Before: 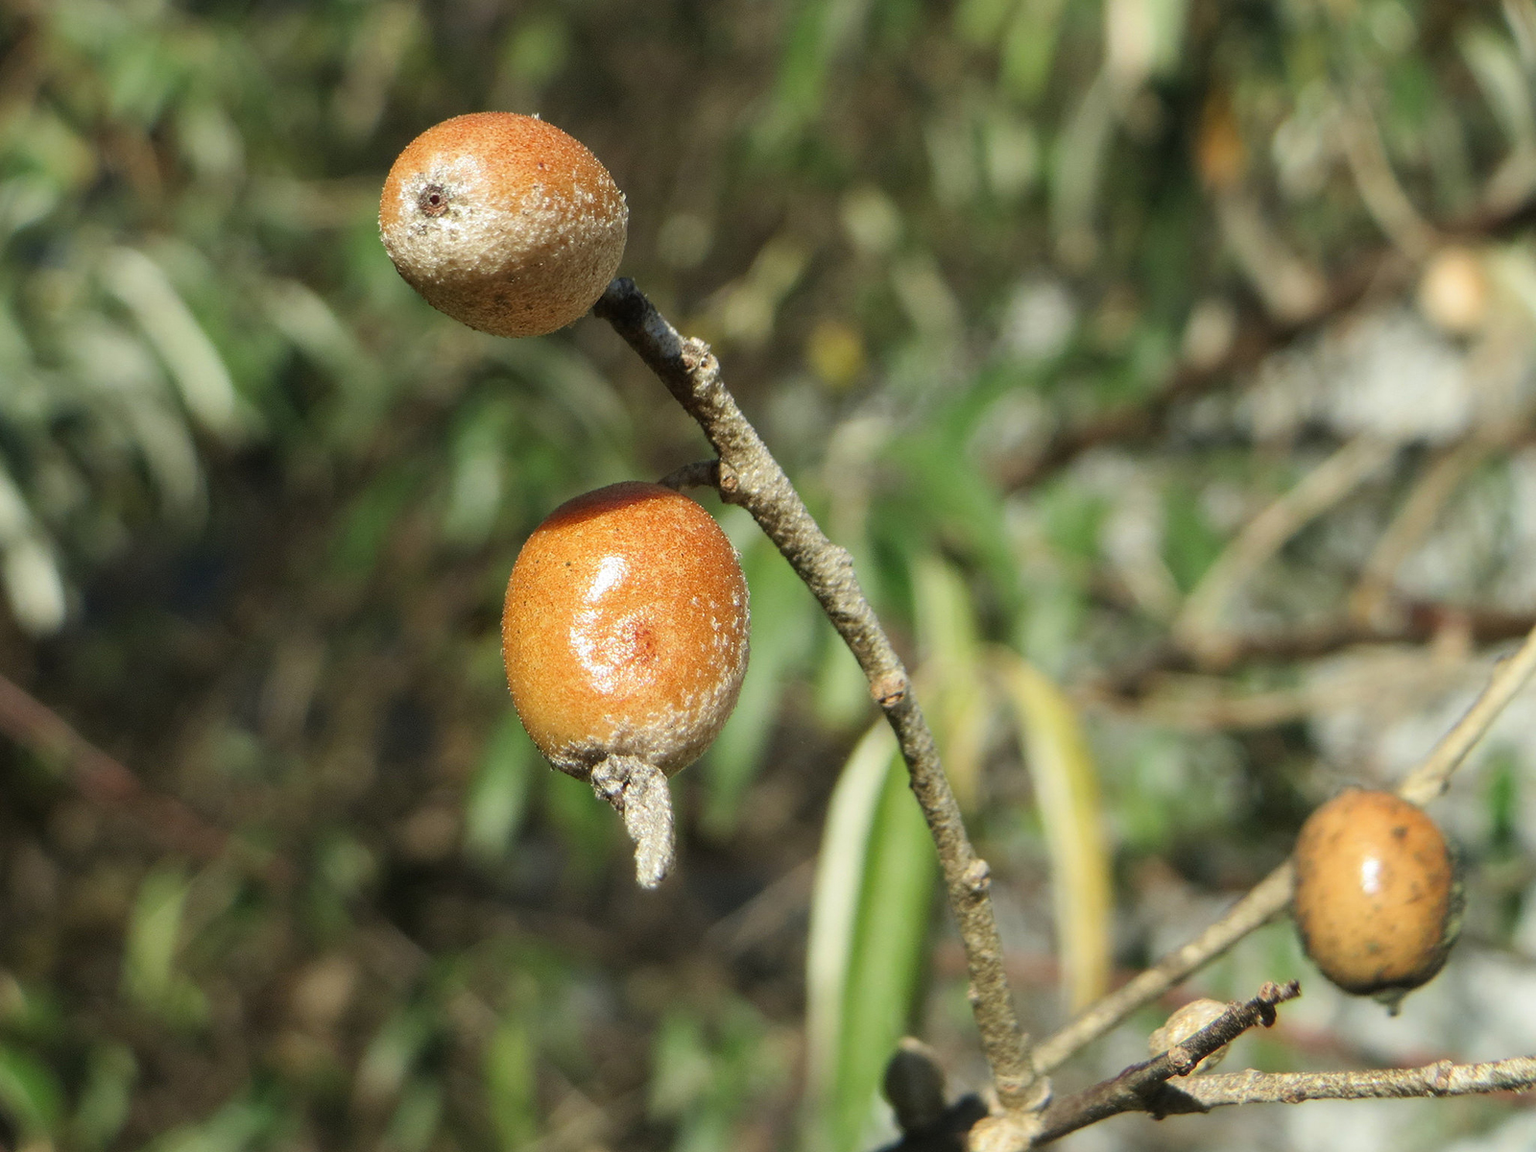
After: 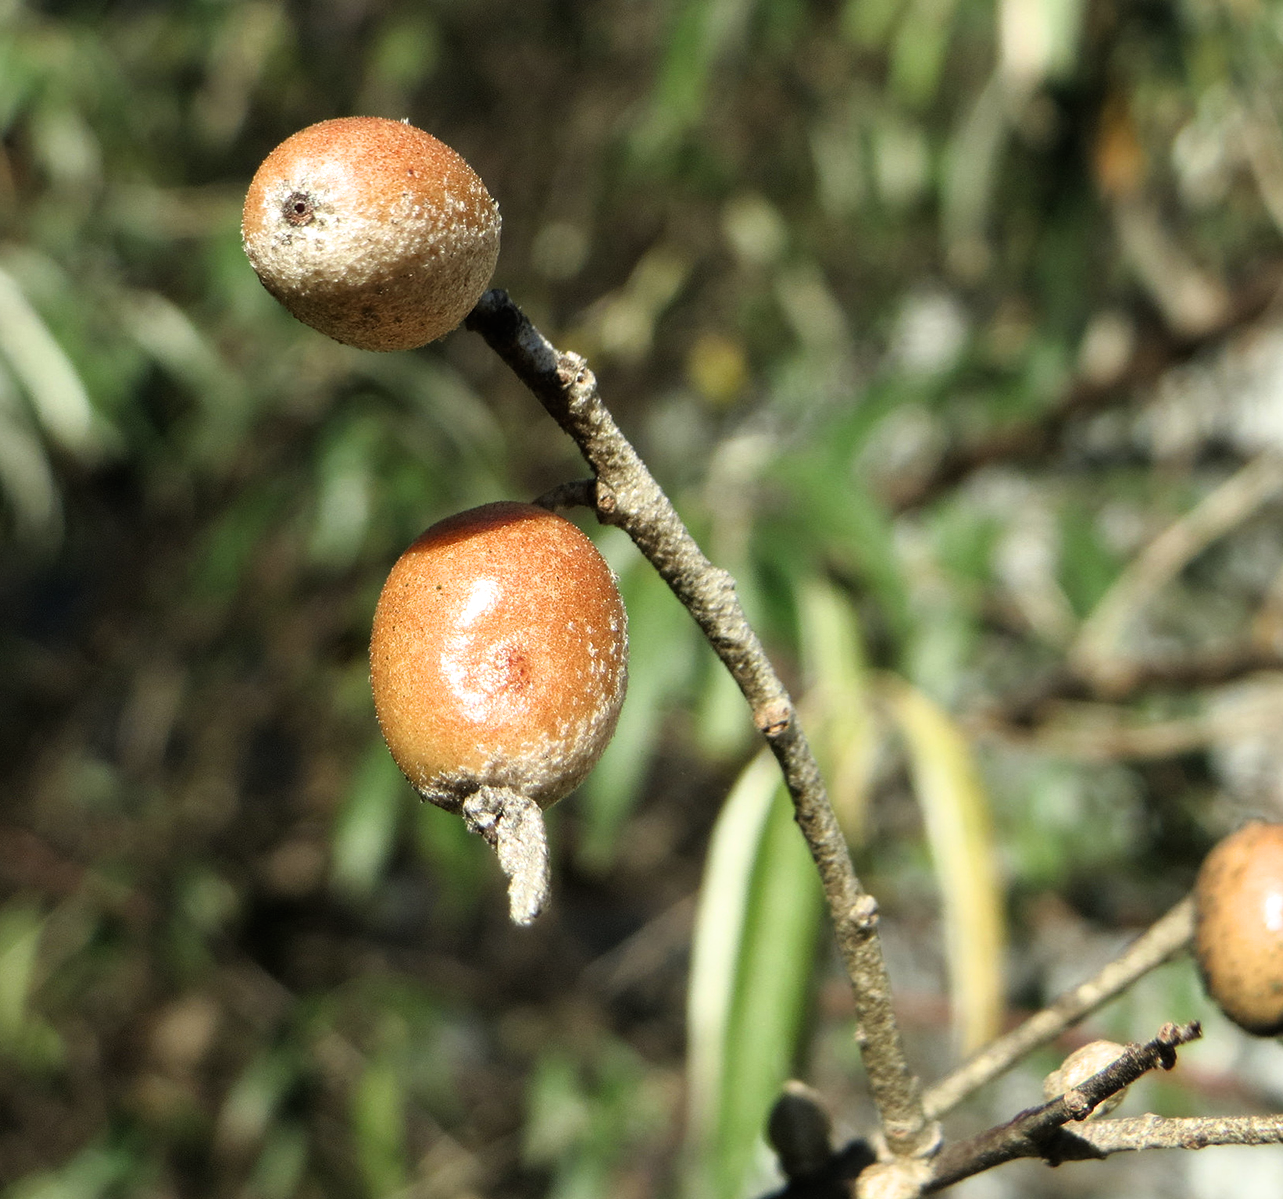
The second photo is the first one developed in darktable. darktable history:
filmic rgb: black relative exposure -9.08 EV, white relative exposure 2.3 EV, hardness 7.49
crop and rotate: left 9.597%, right 10.195%
